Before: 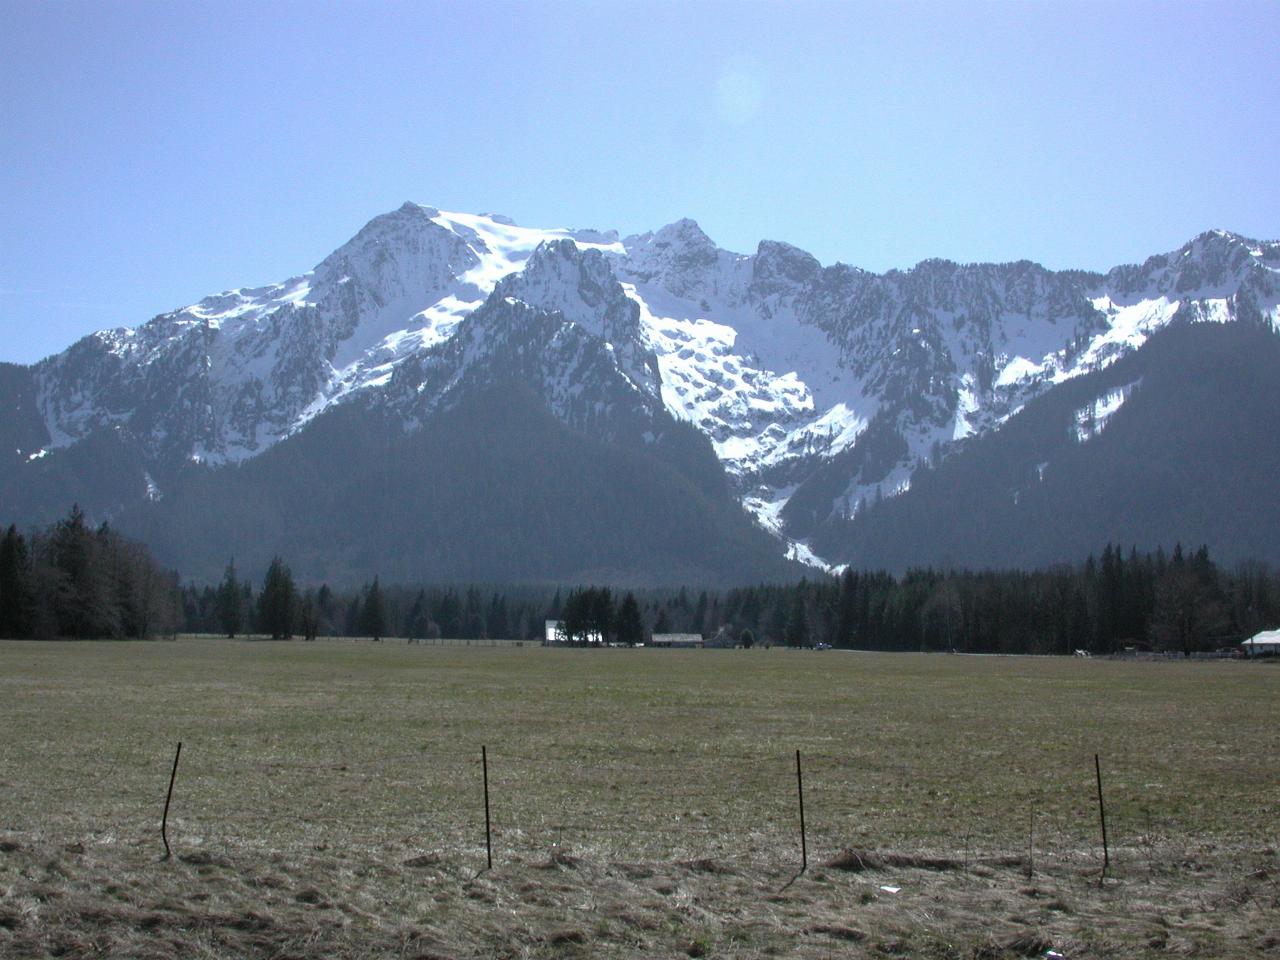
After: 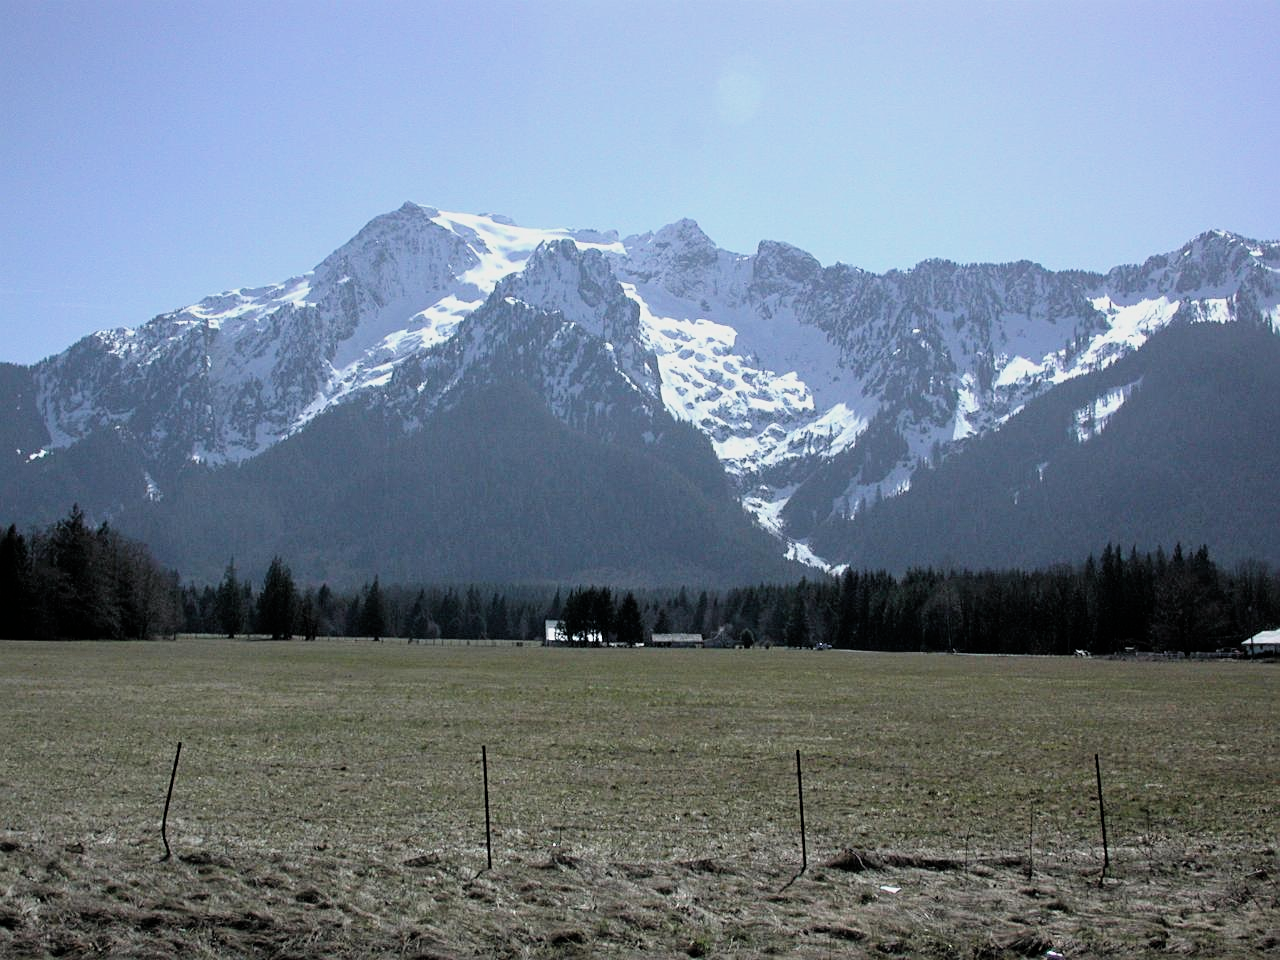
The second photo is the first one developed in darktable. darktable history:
levels: mode automatic, levels [0.514, 0.759, 1]
filmic rgb: black relative exposure -7.76 EV, white relative exposure 4.36 EV, threshold 2.99 EV, hardness 3.75, latitude 50.21%, contrast 1.101, enable highlight reconstruction true
sharpen: radius 2.115, amount 0.378, threshold 0.099
